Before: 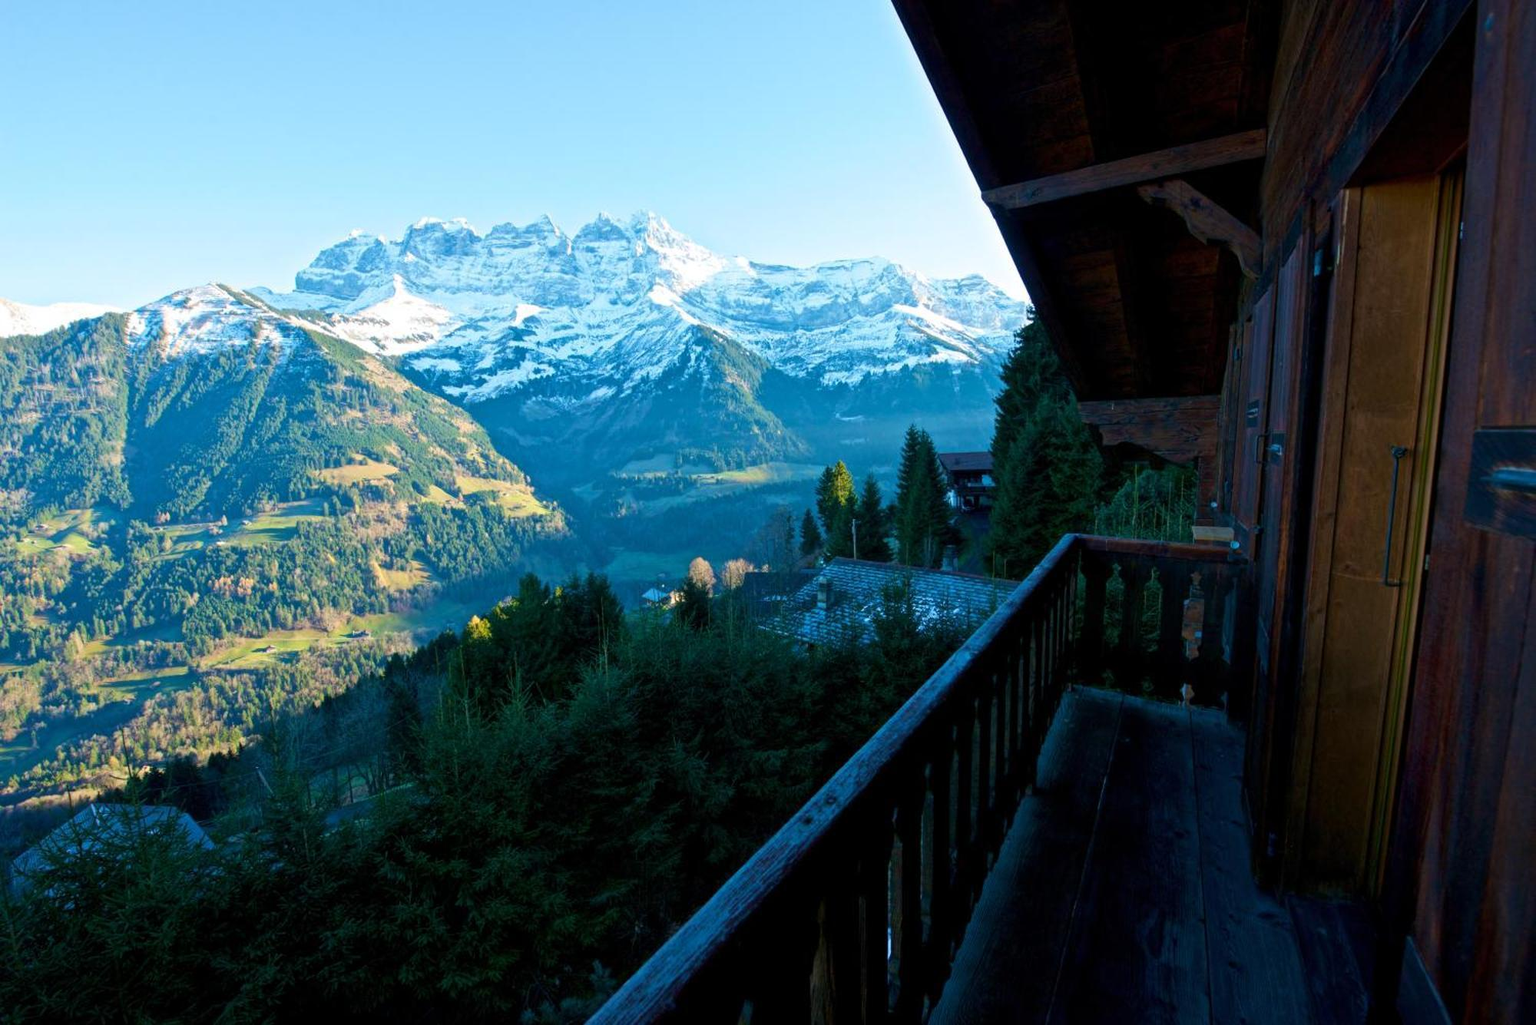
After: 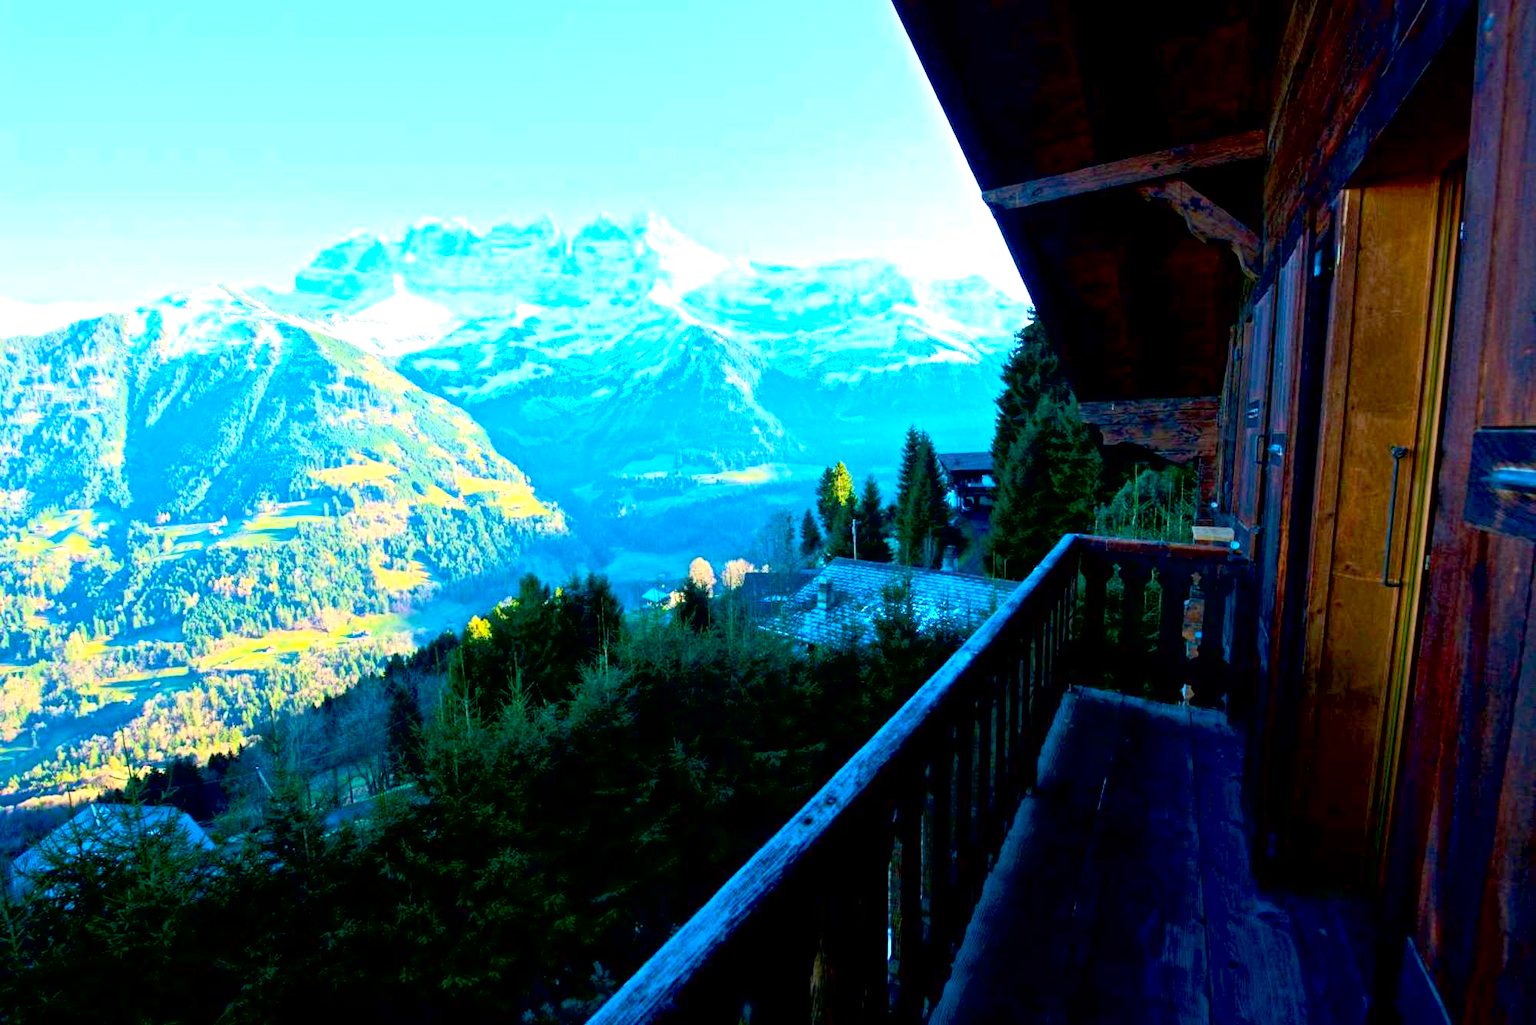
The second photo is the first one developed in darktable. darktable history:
contrast brightness saturation: contrast 0.236, brightness 0.259, saturation 0.389
exposure: black level correction 0.008, exposure 0.988 EV, compensate highlight preservation false
